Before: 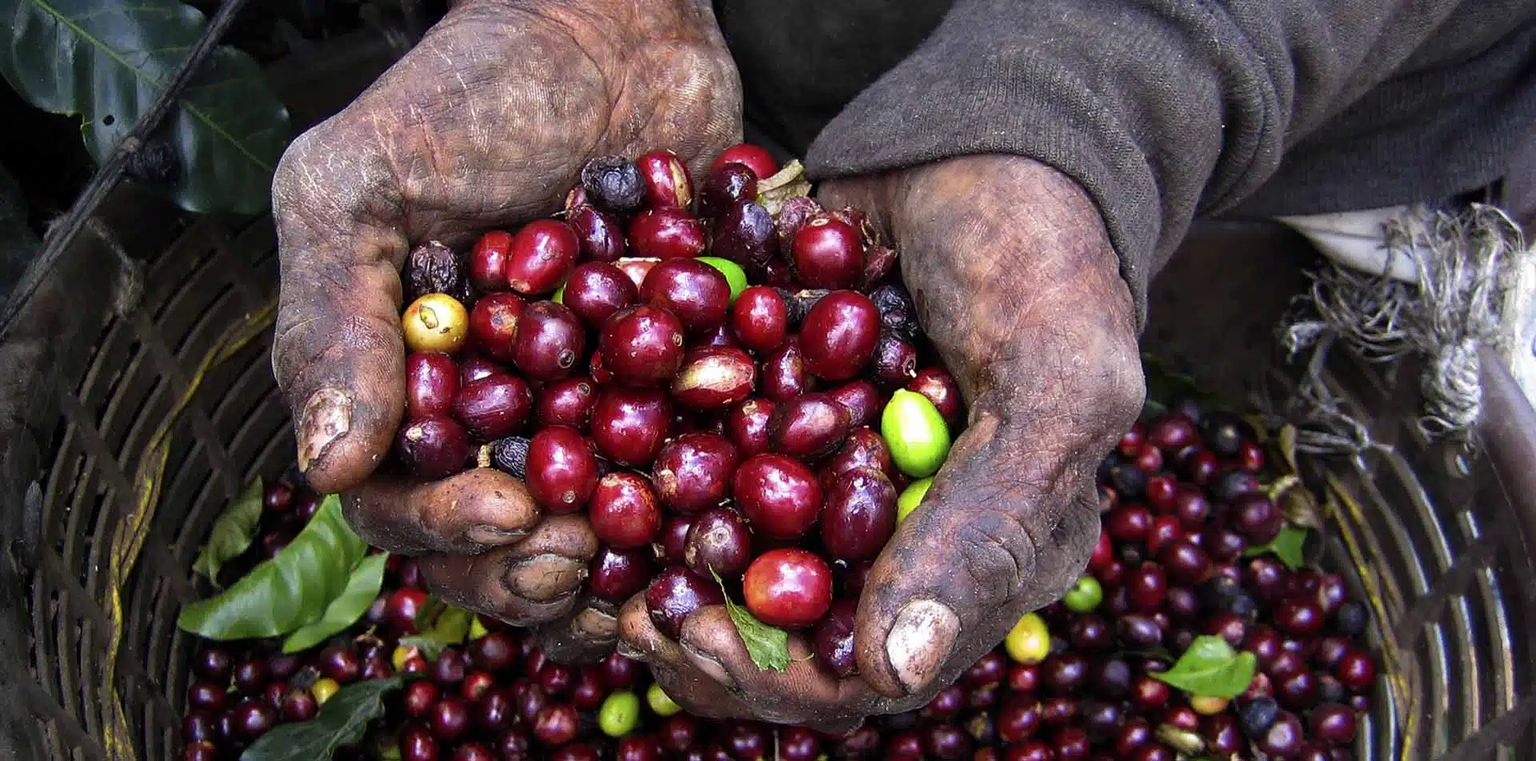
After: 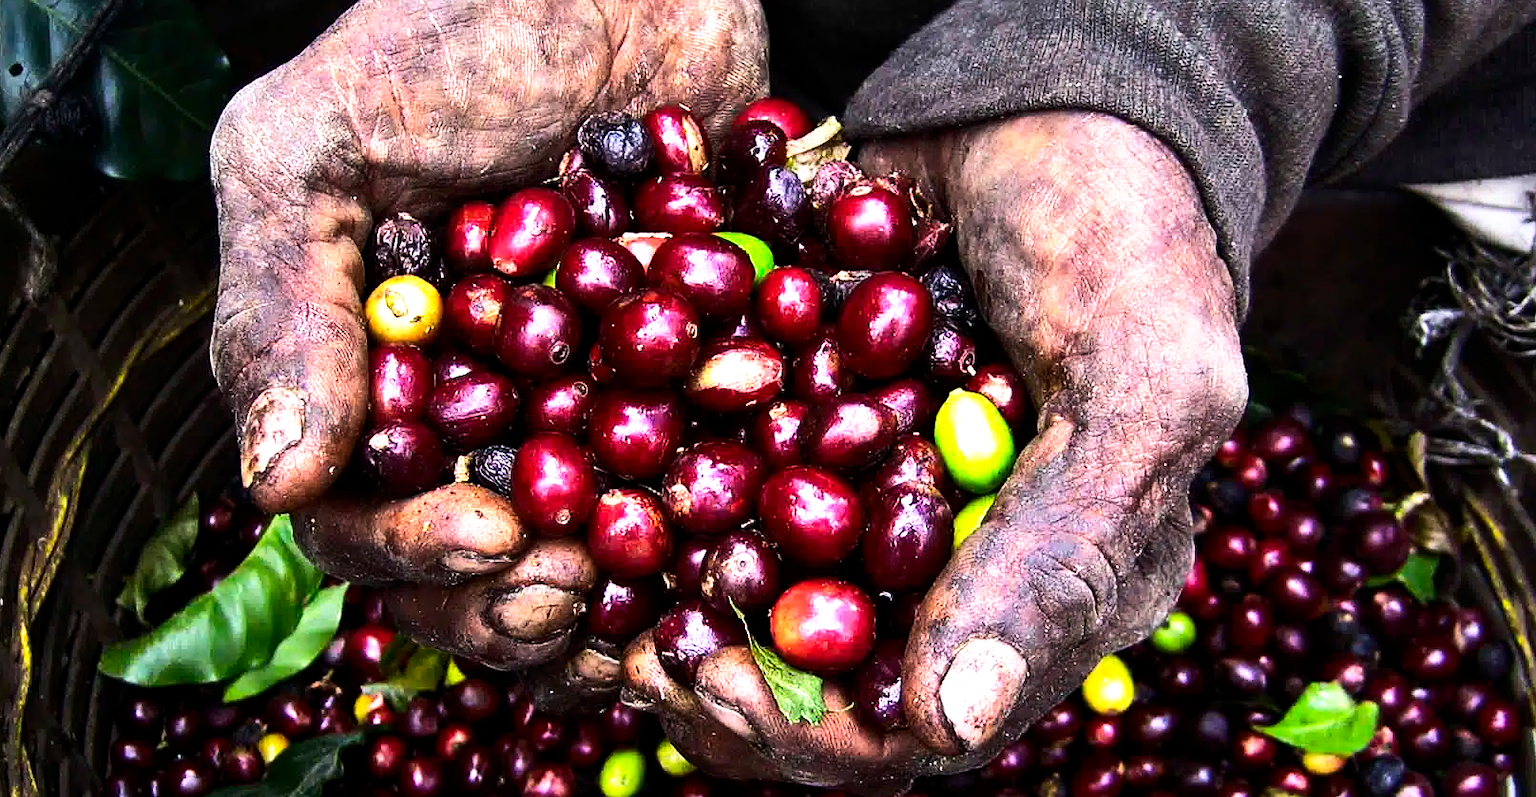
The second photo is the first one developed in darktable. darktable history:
crop: left 6.248%, top 8.122%, right 9.538%, bottom 3.63%
color balance rgb: perceptual saturation grading › global saturation 0.364%, perceptual brilliance grading › highlights 17.118%, perceptual brilliance grading › mid-tones 30.609%, perceptual brilliance grading › shadows -31.77%, global vibrance 25.015%, contrast 9.85%
contrast brightness saturation: contrast 0.145
base curve: curves: ch0 [(0, 0) (0.688, 0.865) (1, 1)], preserve colors none
